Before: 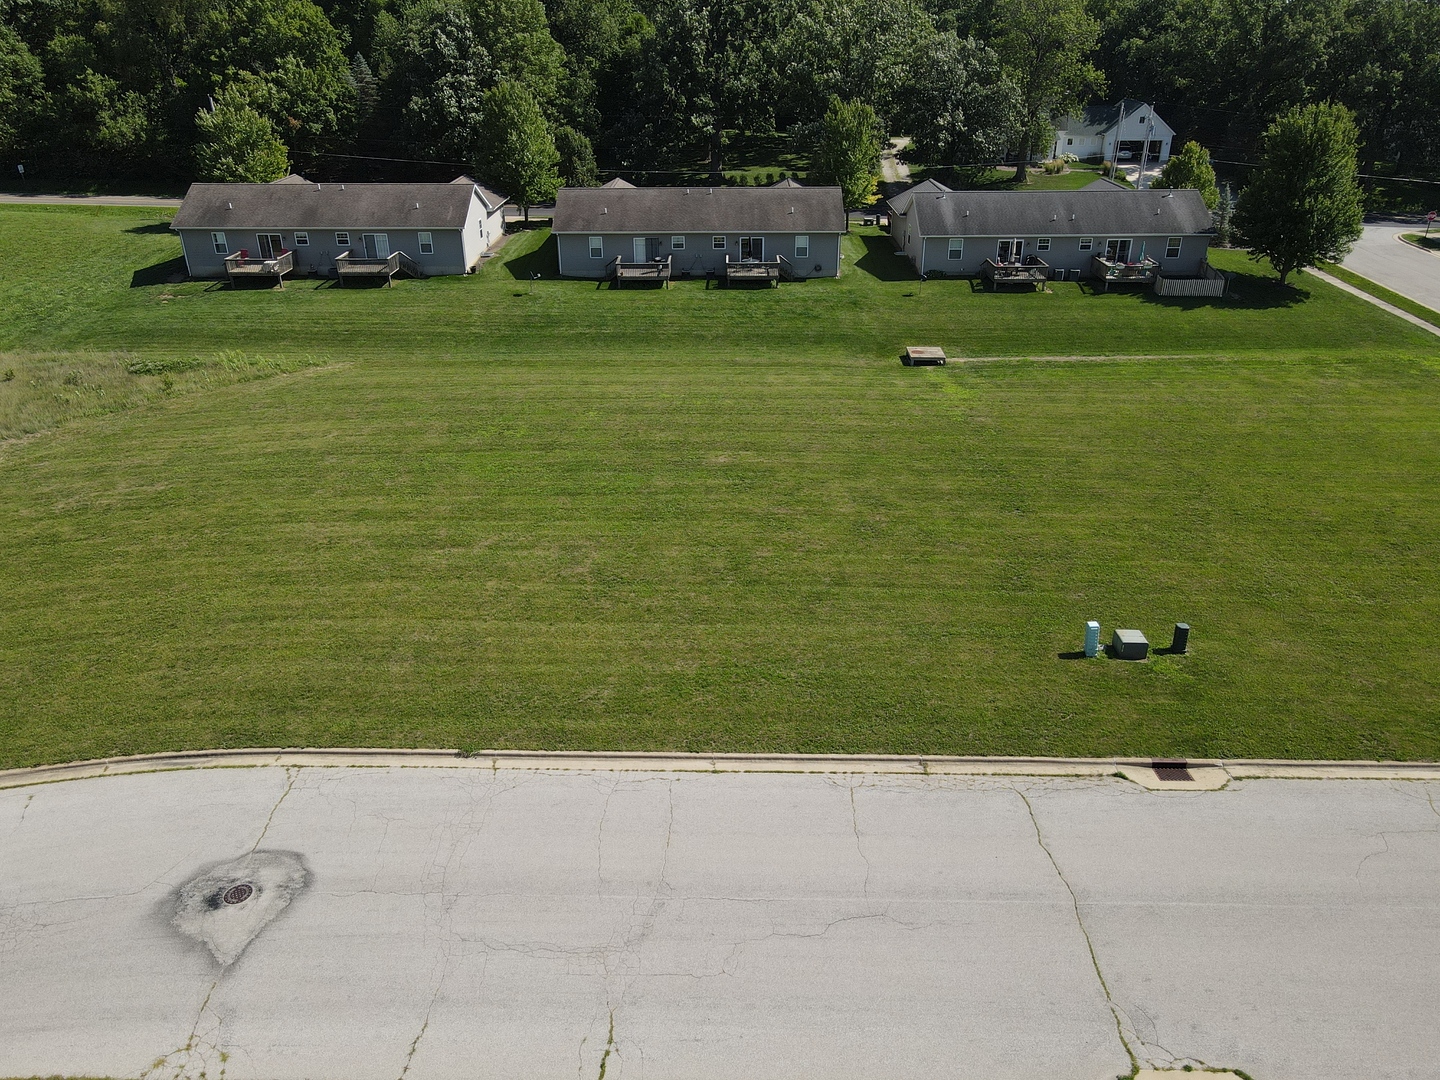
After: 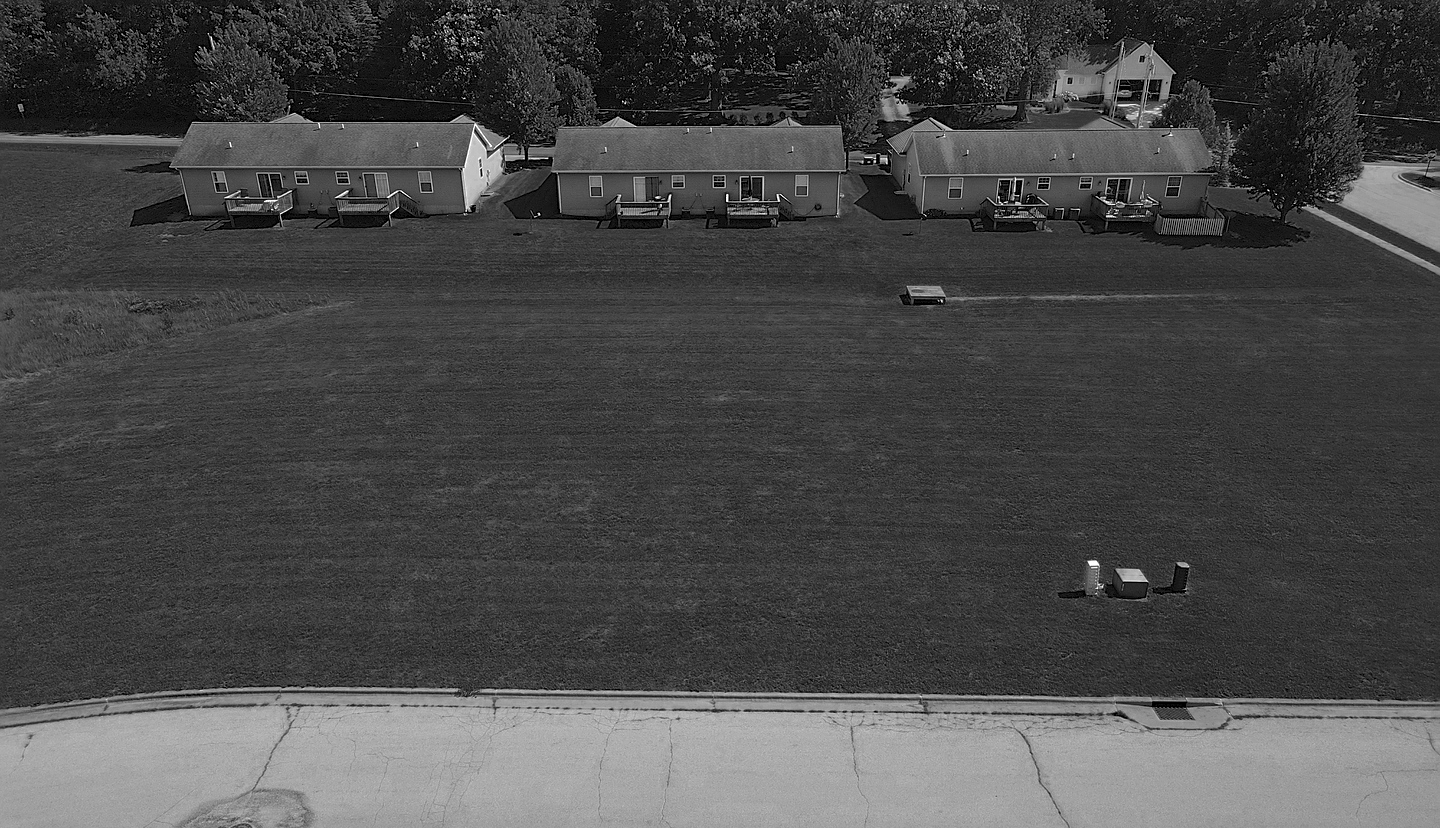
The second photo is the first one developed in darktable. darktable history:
shadows and highlights: on, module defaults
crop: top 5.667%, bottom 17.637%
exposure: black level correction 0, compensate exposure bias true, compensate highlight preservation false
sharpen: on, module defaults
color zones: curves: ch0 [(0.287, 0.048) (0.493, 0.484) (0.737, 0.816)]; ch1 [(0, 0) (0.143, 0) (0.286, 0) (0.429, 0) (0.571, 0) (0.714, 0) (0.857, 0)]
